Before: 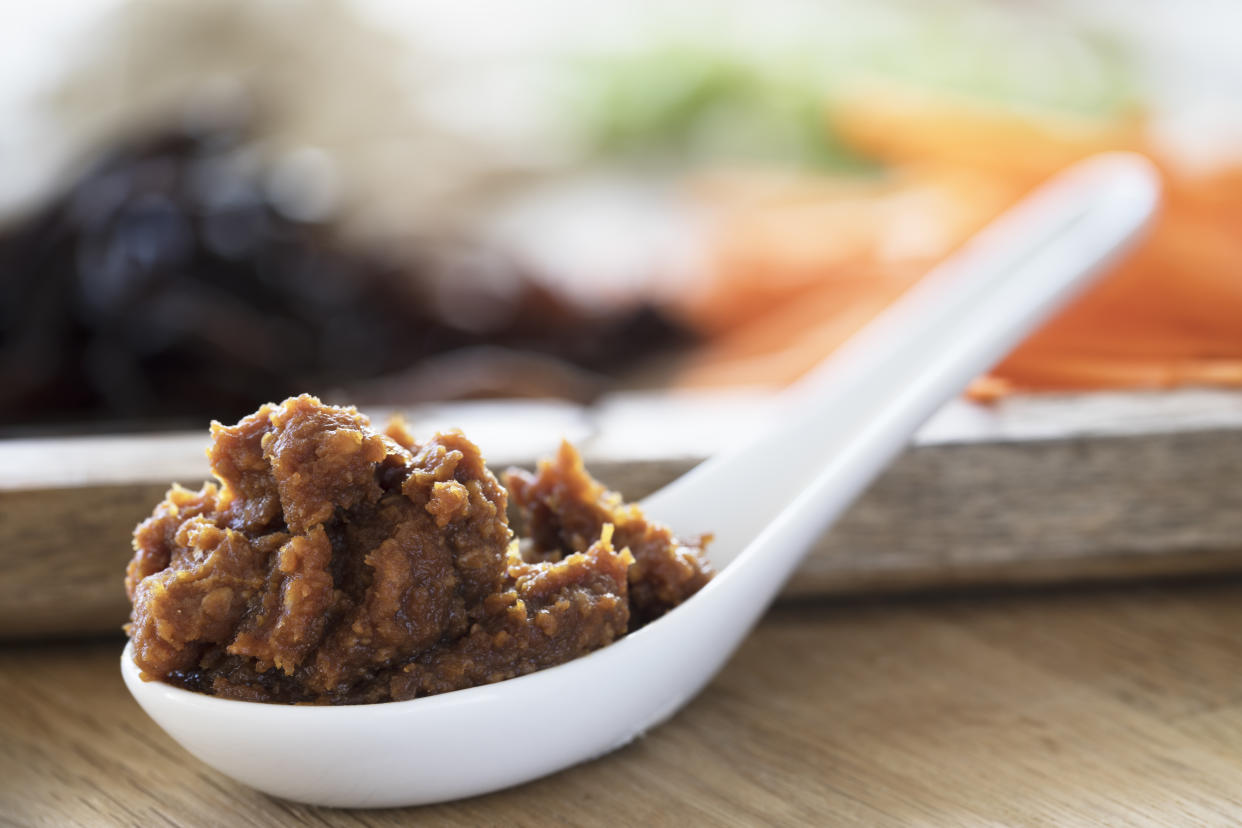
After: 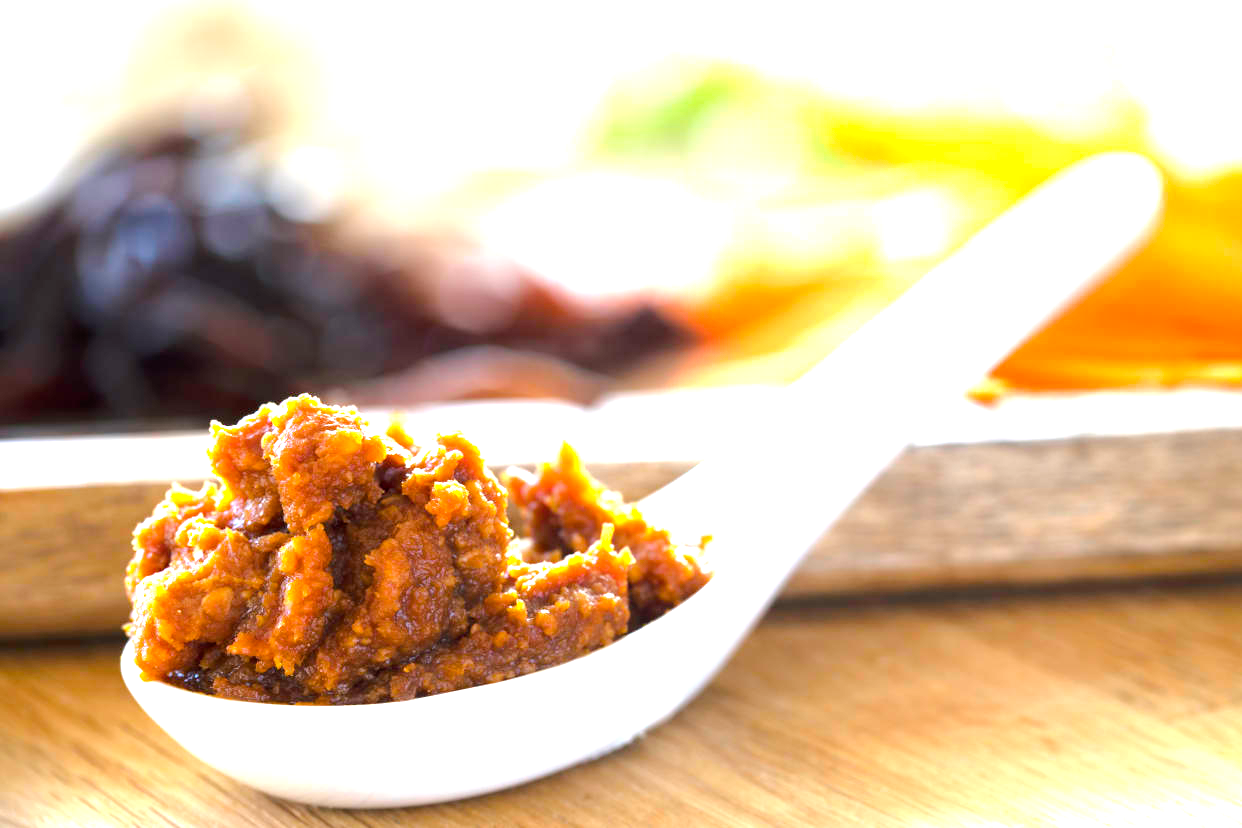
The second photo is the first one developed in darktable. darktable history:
color balance rgb: shadows lift › chroma 1.032%, shadows lift › hue 240.81°, power › chroma 0.267%, power › hue 61.24°, perceptual saturation grading › global saturation 30.033%, perceptual brilliance grading › mid-tones 10.115%, perceptual brilliance grading › shadows 15.576%, global vibrance 20%
exposure: black level correction 0, exposure 1.454 EV, compensate exposure bias true, compensate highlight preservation false
